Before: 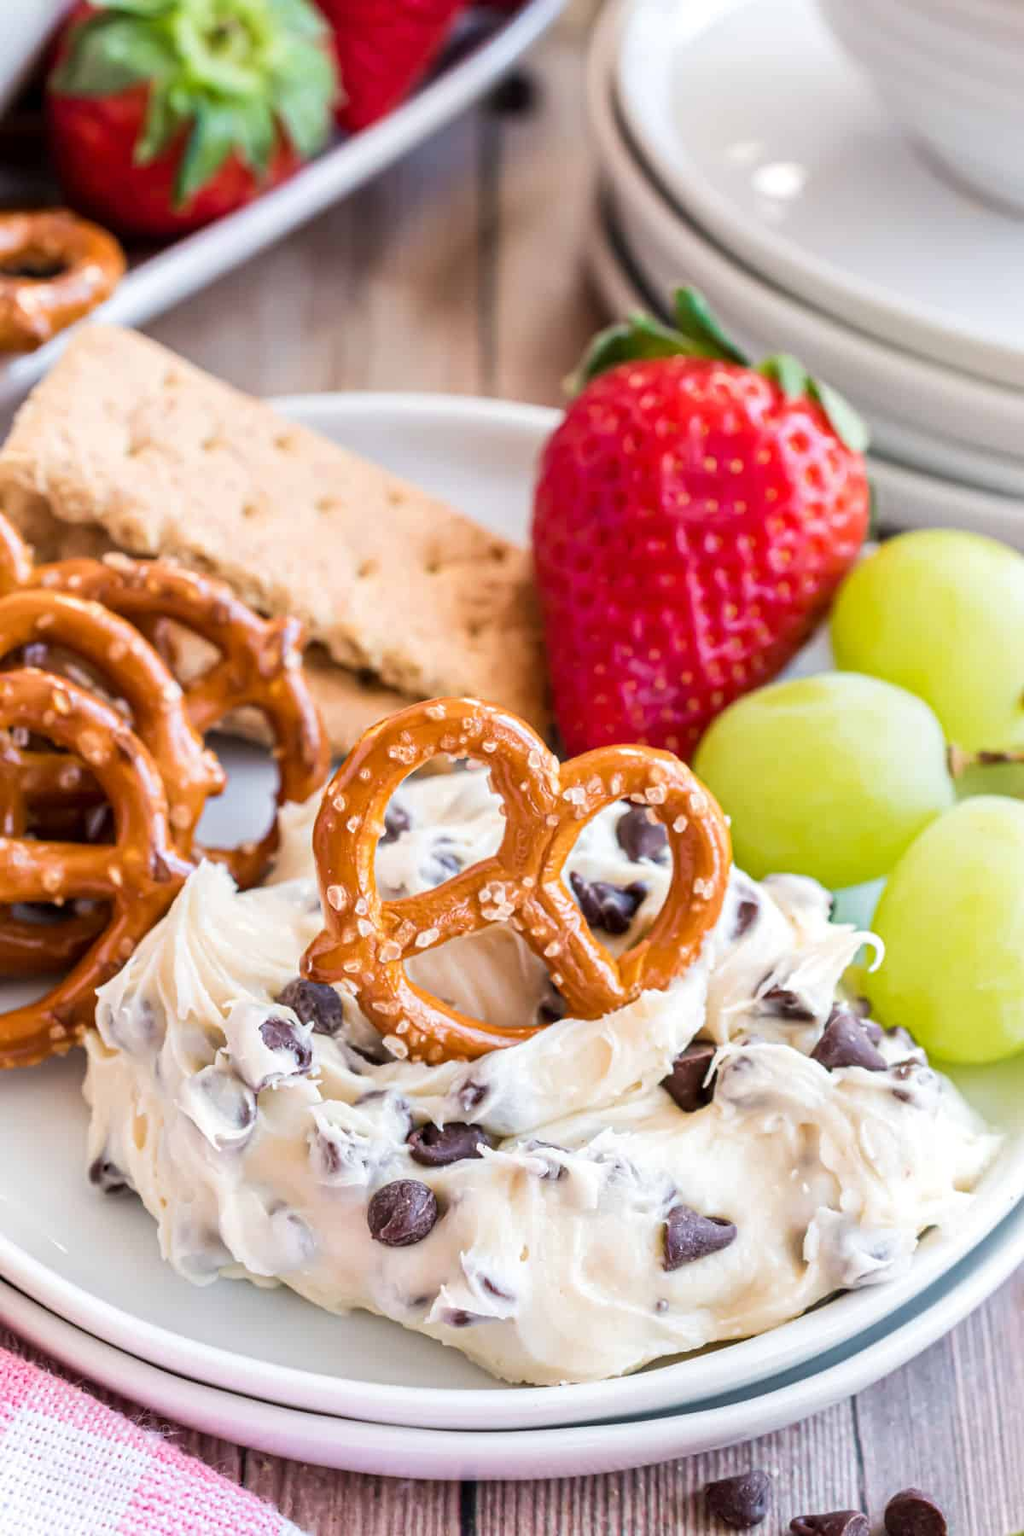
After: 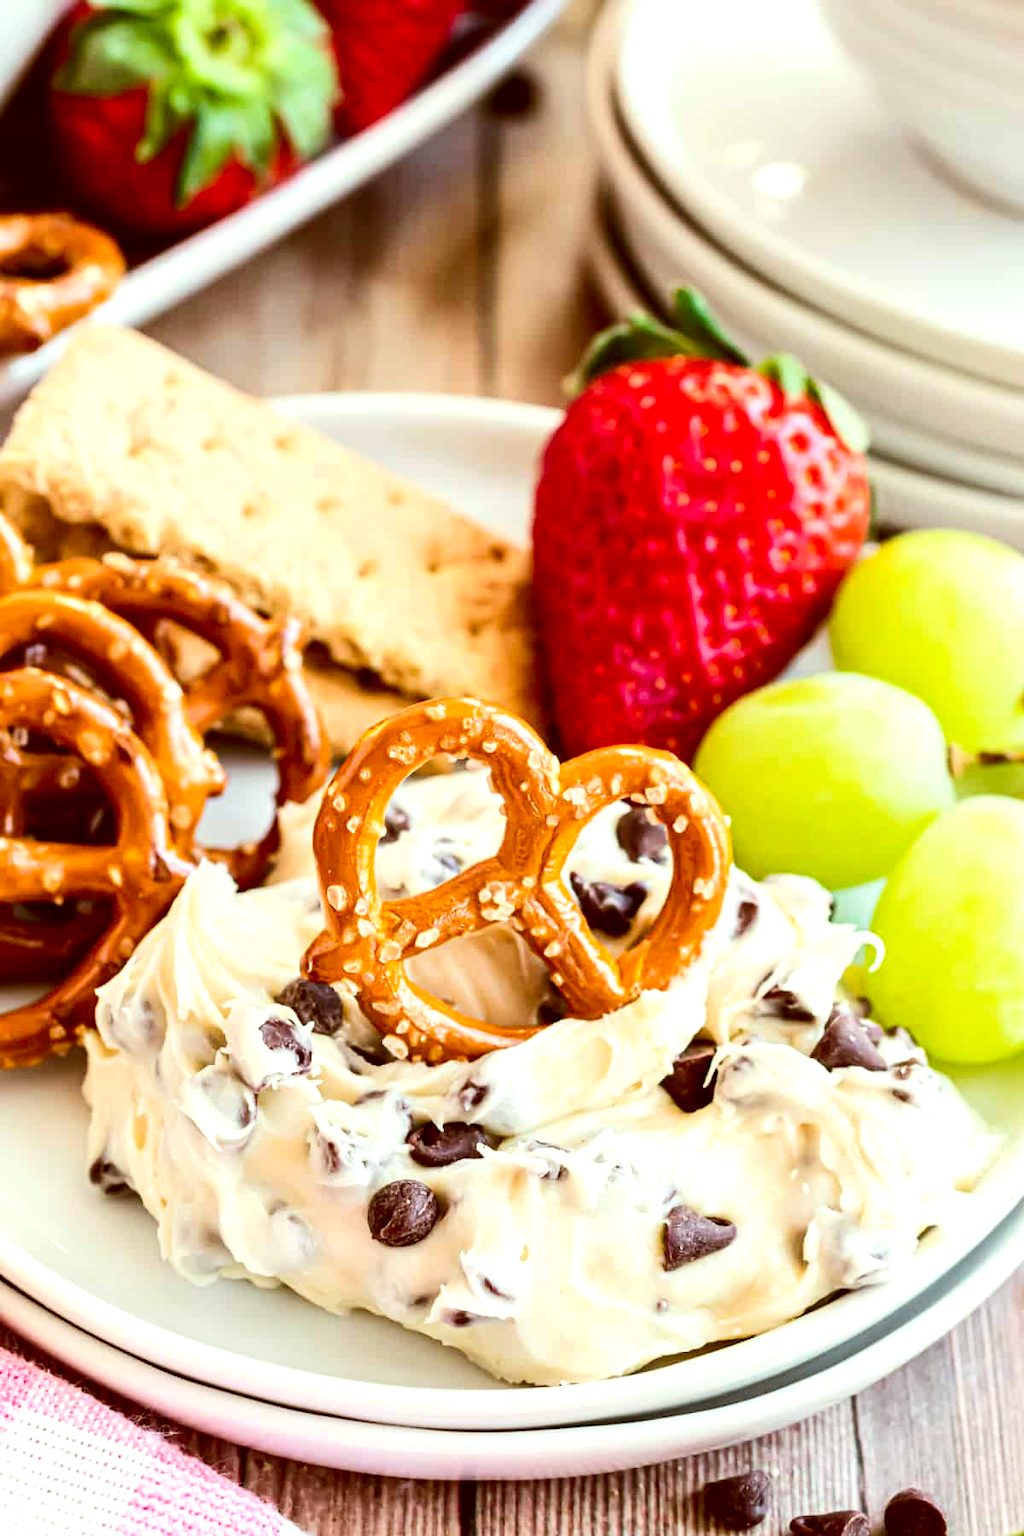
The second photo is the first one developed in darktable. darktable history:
contrast brightness saturation: contrast 0.15, brightness -0.01, saturation 0.1
exposure: black level correction 0.009, compensate highlight preservation false
color correction: highlights a* -5.3, highlights b* 9.8, shadows a* 9.8, shadows b* 24.26
tone equalizer: -8 EV -0.417 EV, -7 EV -0.389 EV, -6 EV -0.333 EV, -5 EV -0.222 EV, -3 EV 0.222 EV, -2 EV 0.333 EV, -1 EV 0.389 EV, +0 EV 0.417 EV, edges refinement/feathering 500, mask exposure compensation -1.57 EV, preserve details no
